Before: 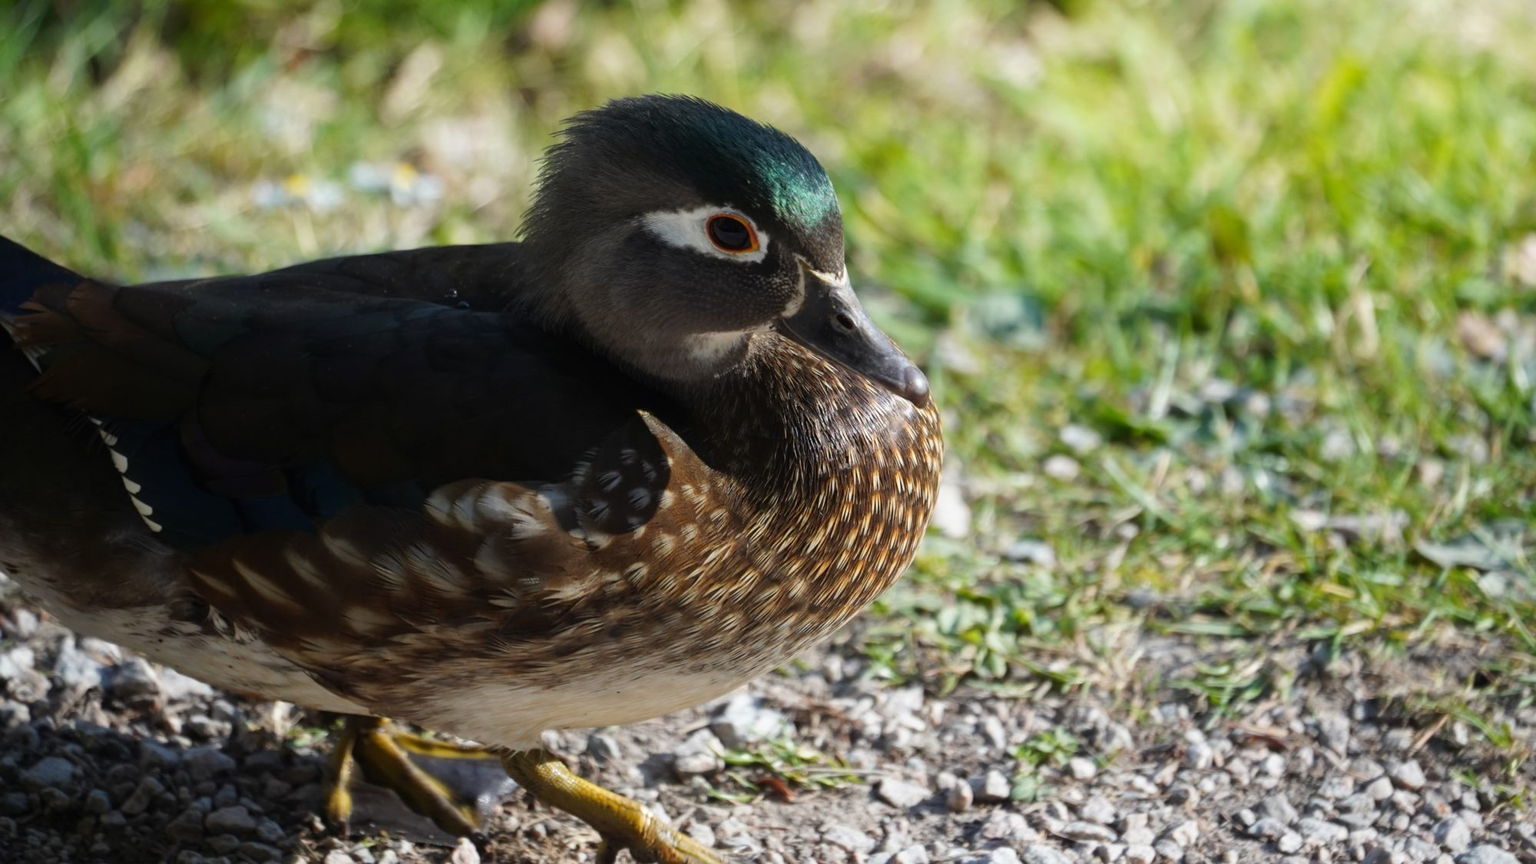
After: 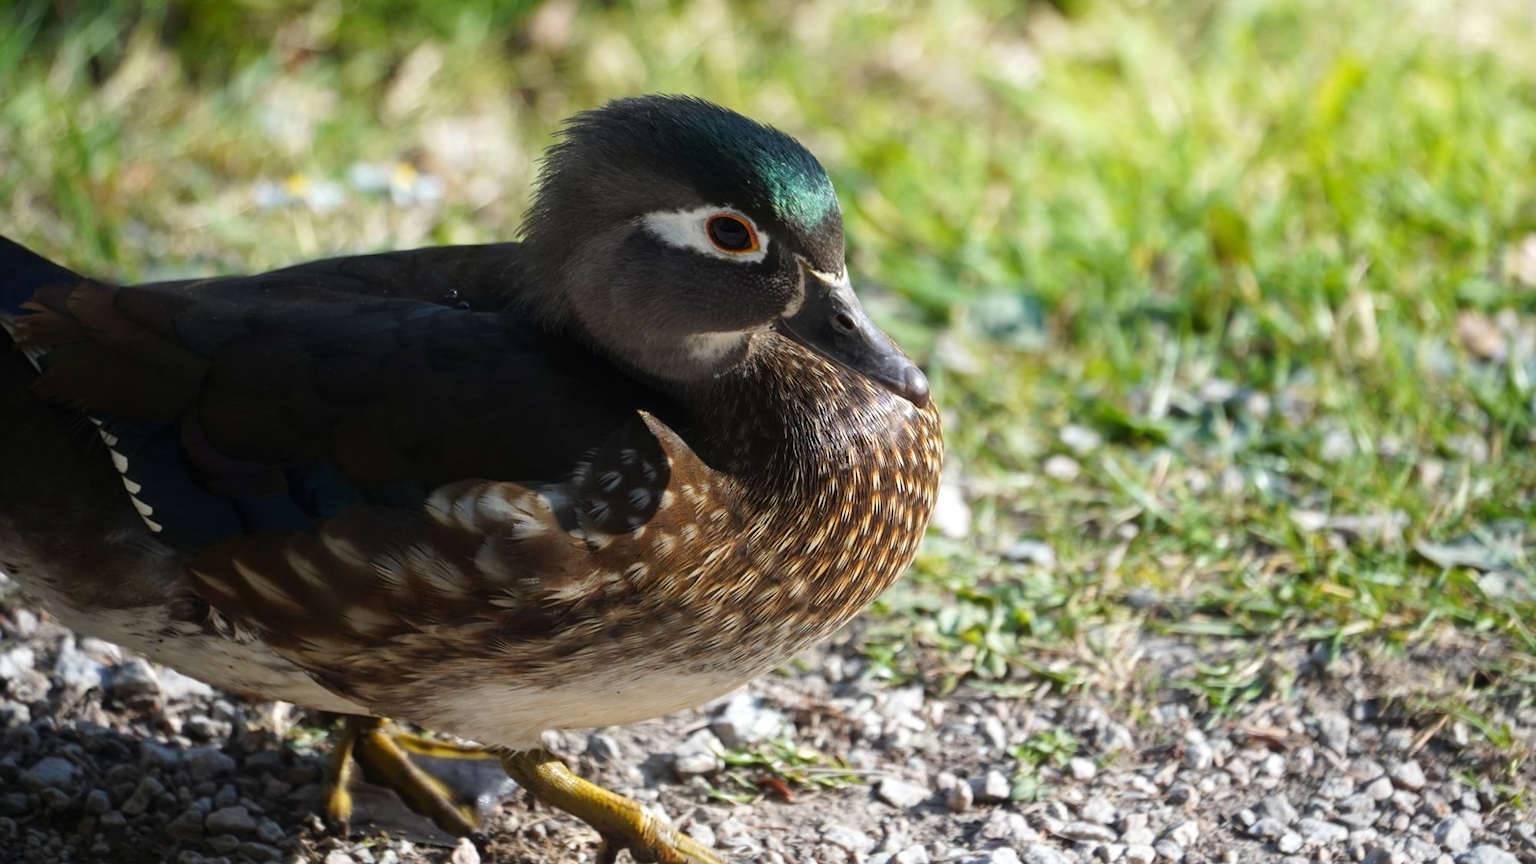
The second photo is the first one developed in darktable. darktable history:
exposure: exposure 0.211 EV, compensate exposure bias true, compensate highlight preservation false
